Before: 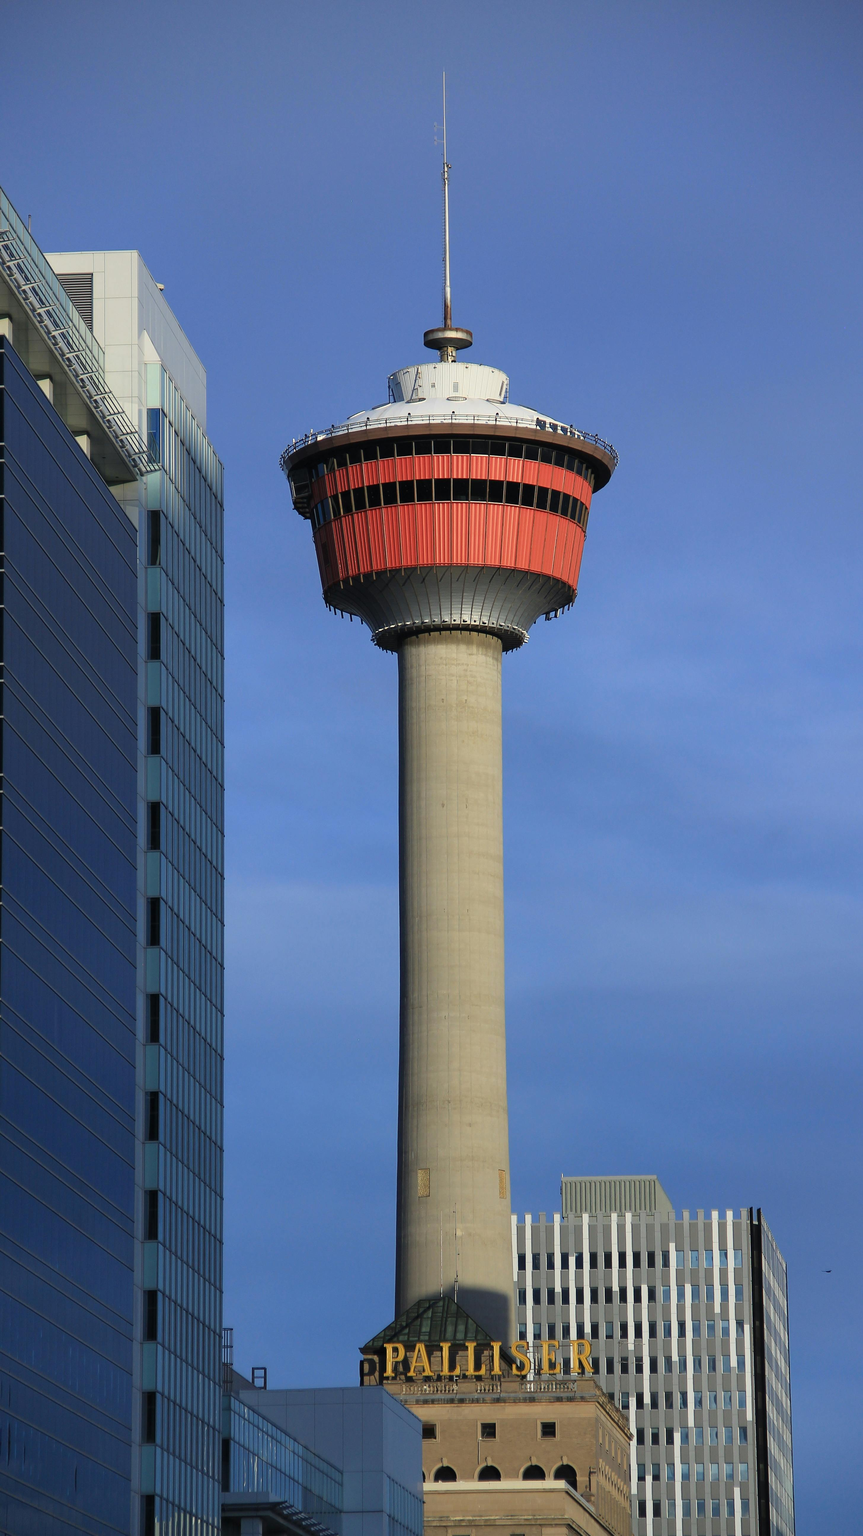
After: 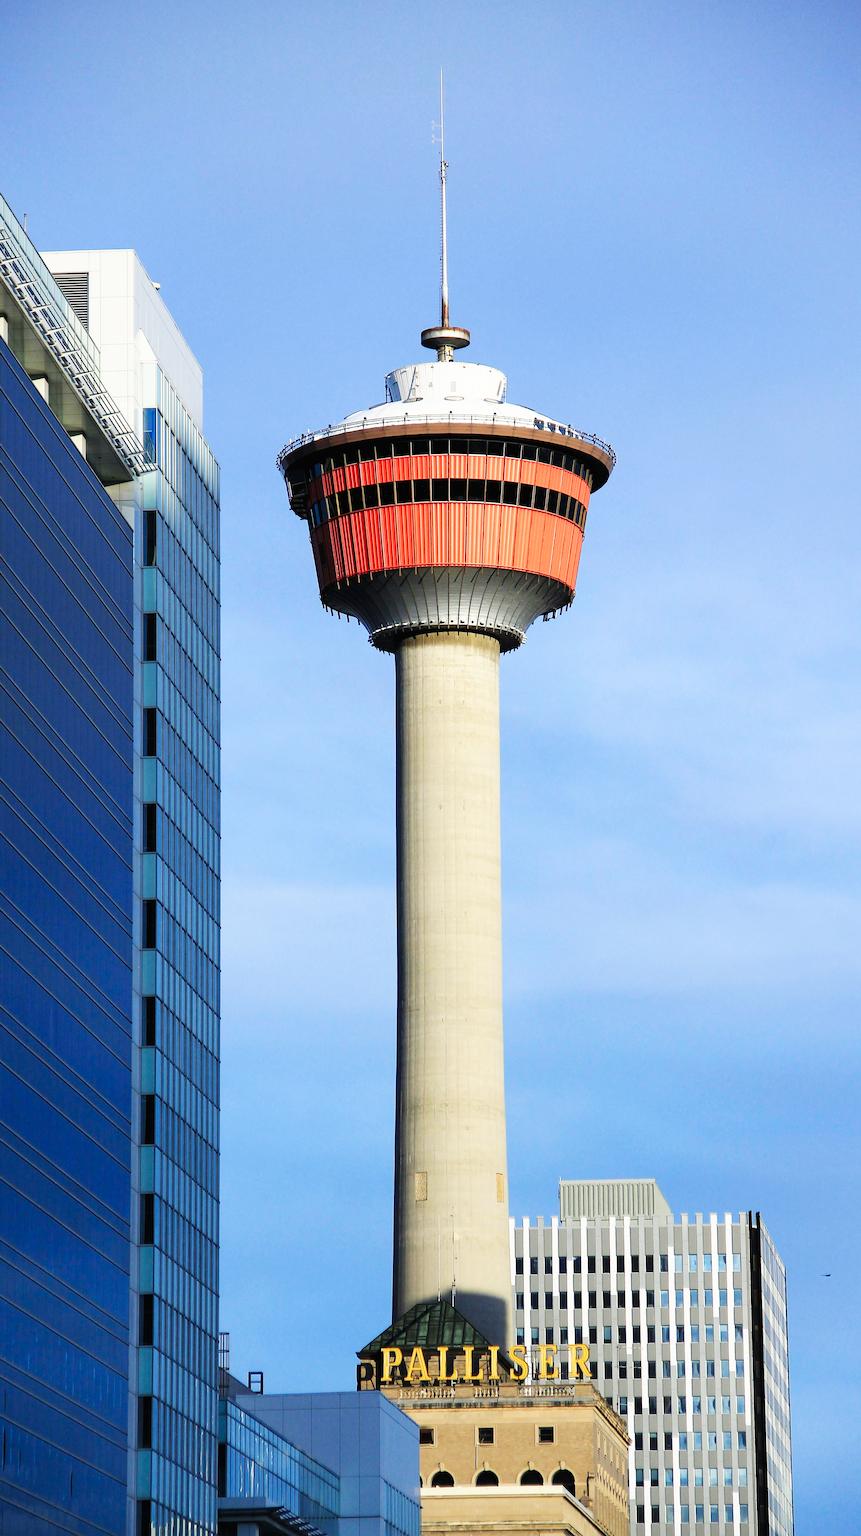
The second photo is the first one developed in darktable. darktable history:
crop and rotate: left 0.614%, top 0.179%, bottom 0.309%
base curve: curves: ch0 [(0, 0) (0.007, 0.004) (0.027, 0.03) (0.046, 0.07) (0.207, 0.54) (0.442, 0.872) (0.673, 0.972) (1, 1)], preserve colors none
